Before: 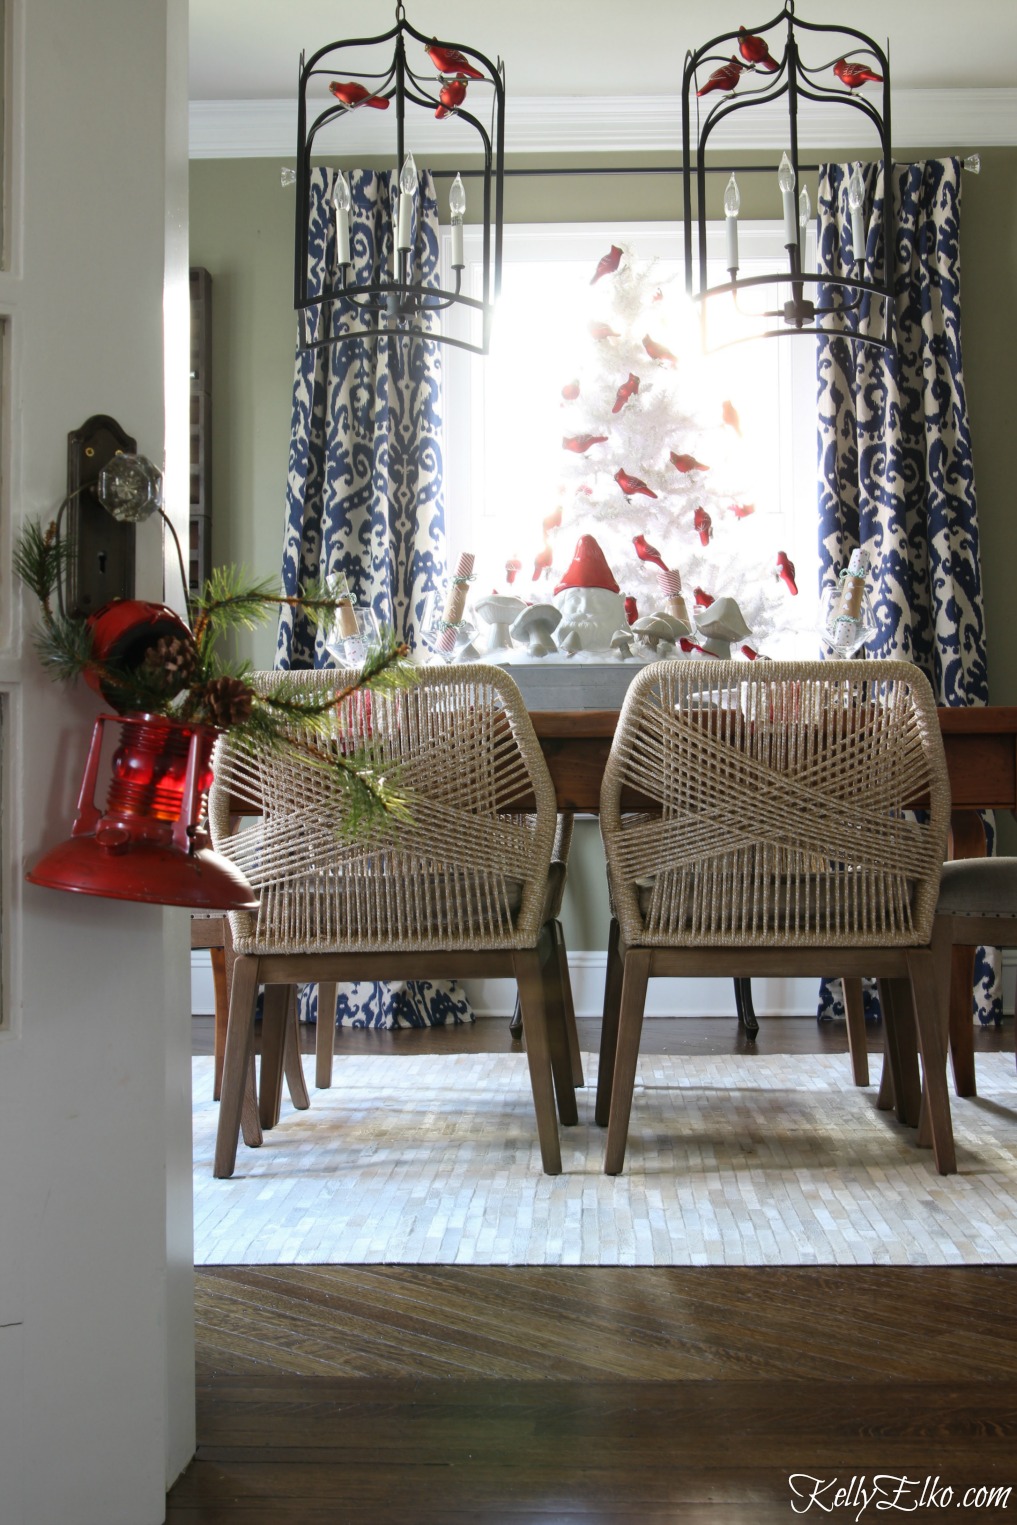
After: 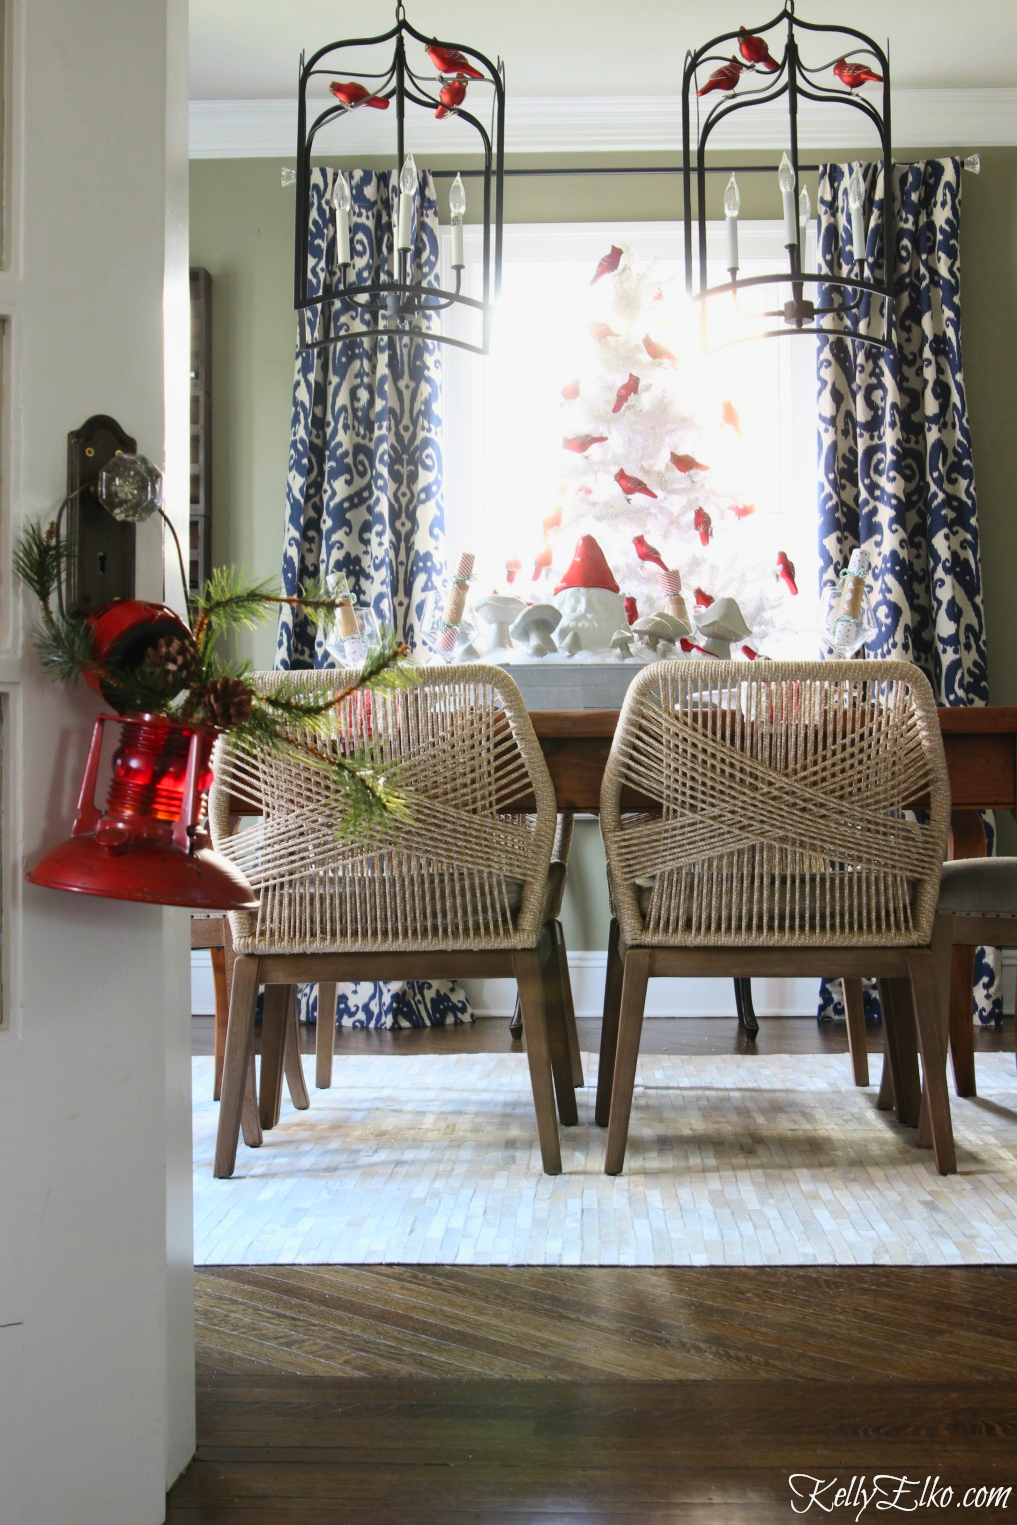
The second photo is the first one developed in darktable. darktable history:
contrast brightness saturation: contrast 0.197, brightness 0.152, saturation 0.136
shadows and highlights: shadows -20.02, white point adjustment -2.07, highlights -34.74
levels: mode automatic, levels [0, 0.476, 0.951]
